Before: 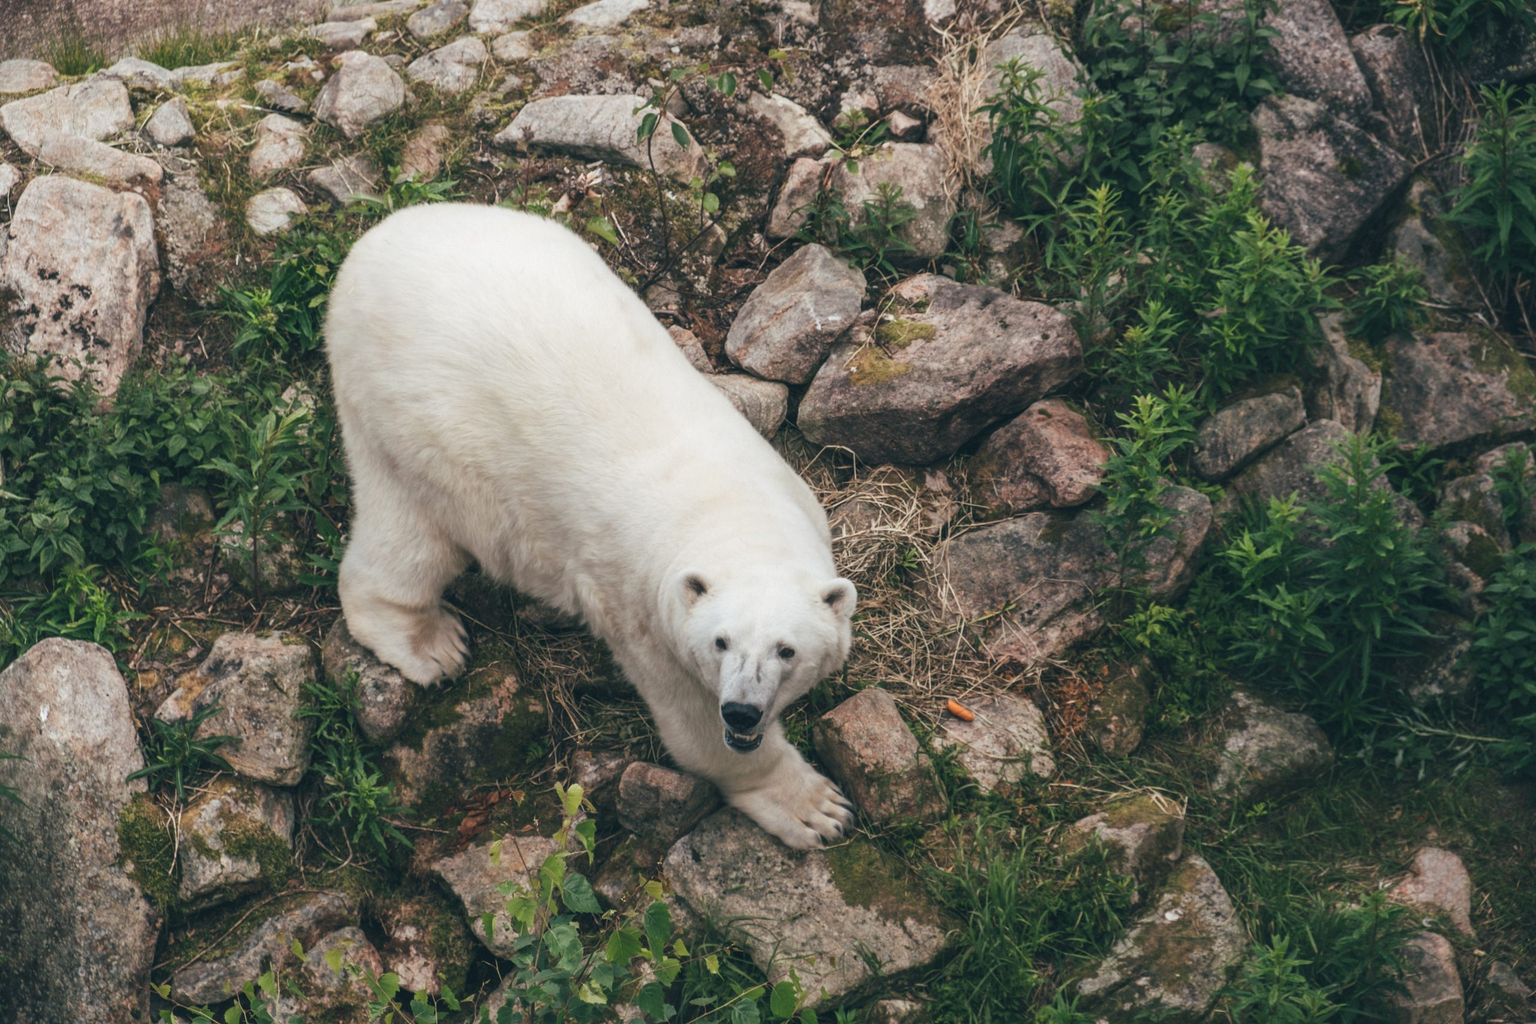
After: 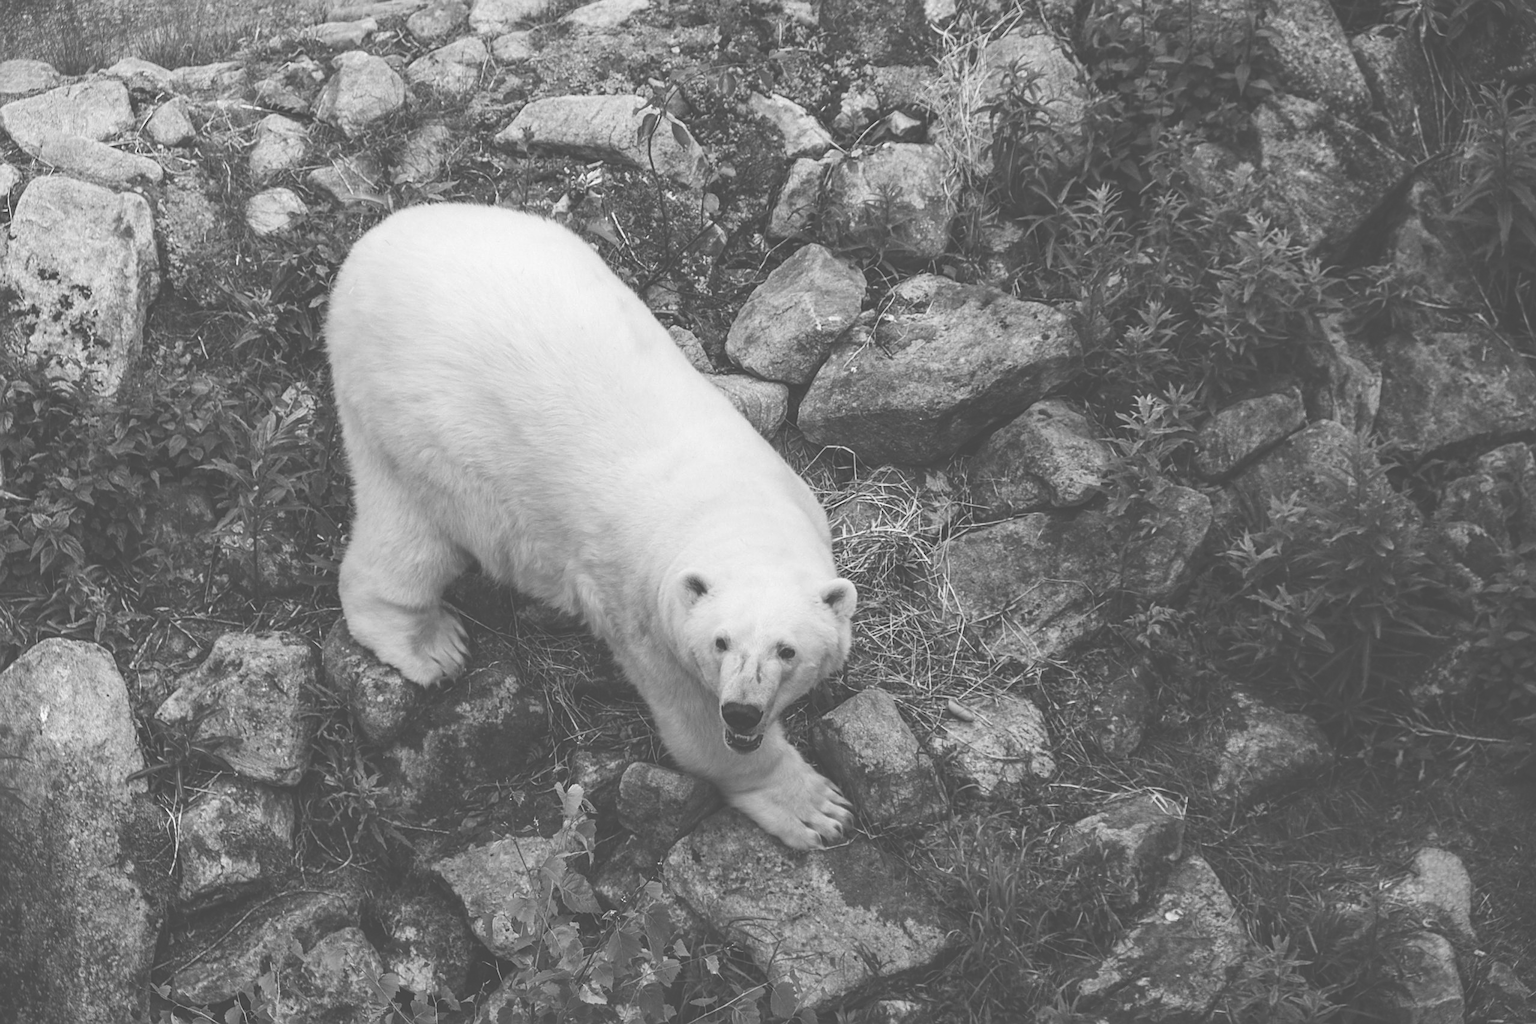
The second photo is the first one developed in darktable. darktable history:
white balance: red 1.188, blue 1.11
sharpen: on, module defaults
monochrome: a 32, b 64, size 2.3
exposure: black level correction -0.062, exposure -0.05 EV, compensate highlight preservation false
